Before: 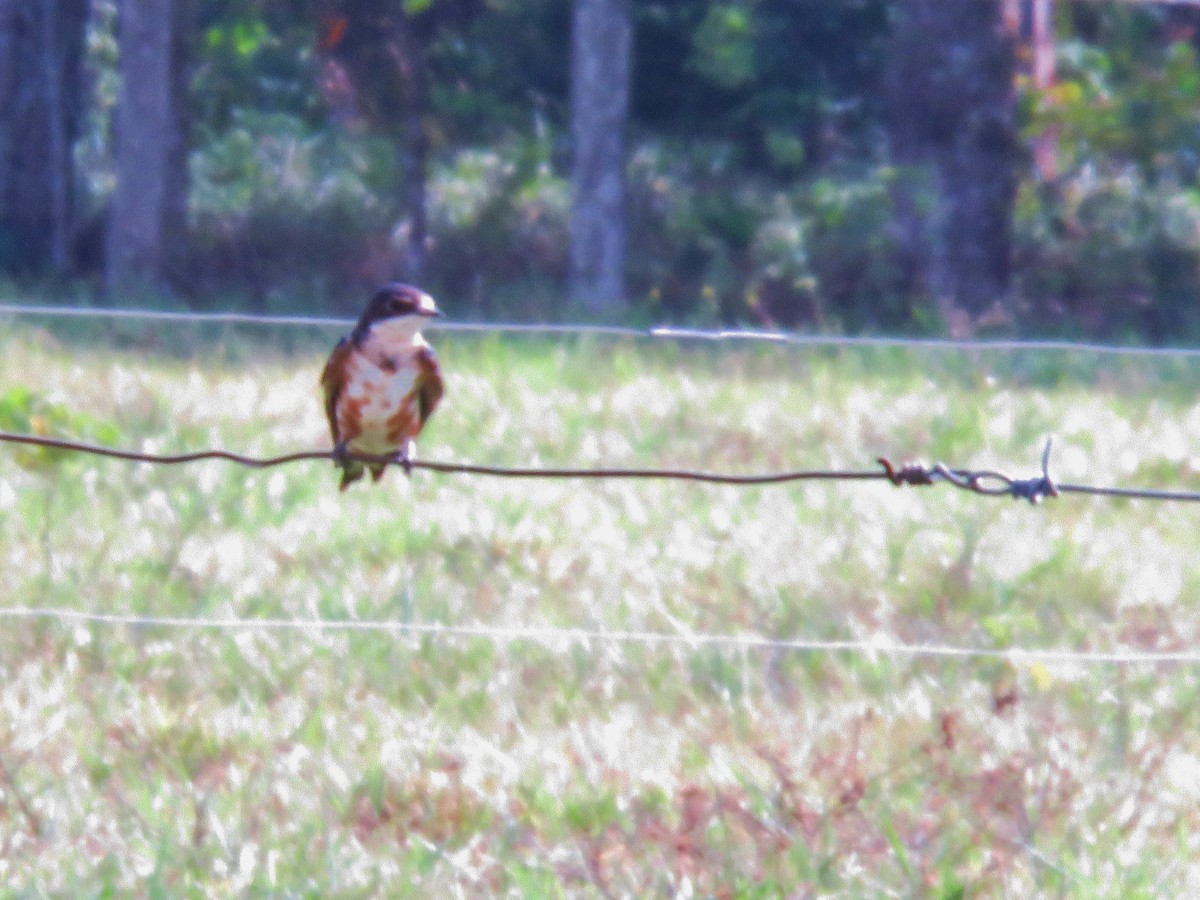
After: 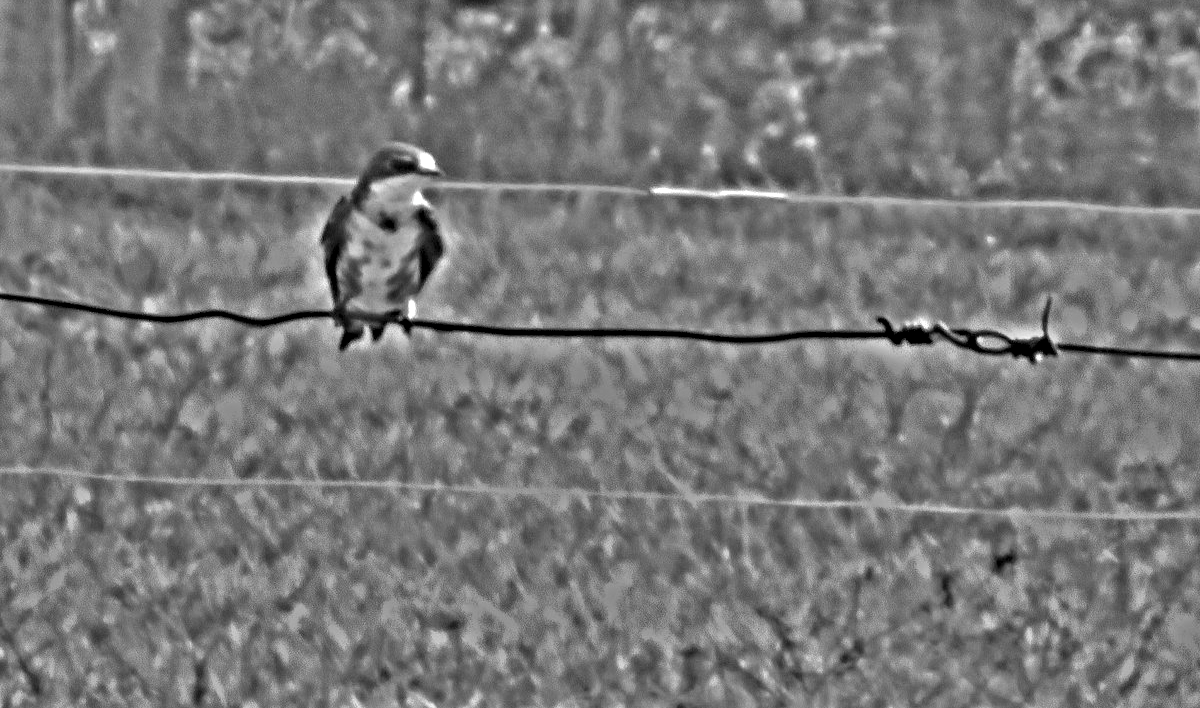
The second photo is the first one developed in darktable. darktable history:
highpass: on, module defaults
crop and rotate: top 15.774%, bottom 5.506%
color balance rgb: perceptual saturation grading › global saturation 30%, global vibrance 20%
